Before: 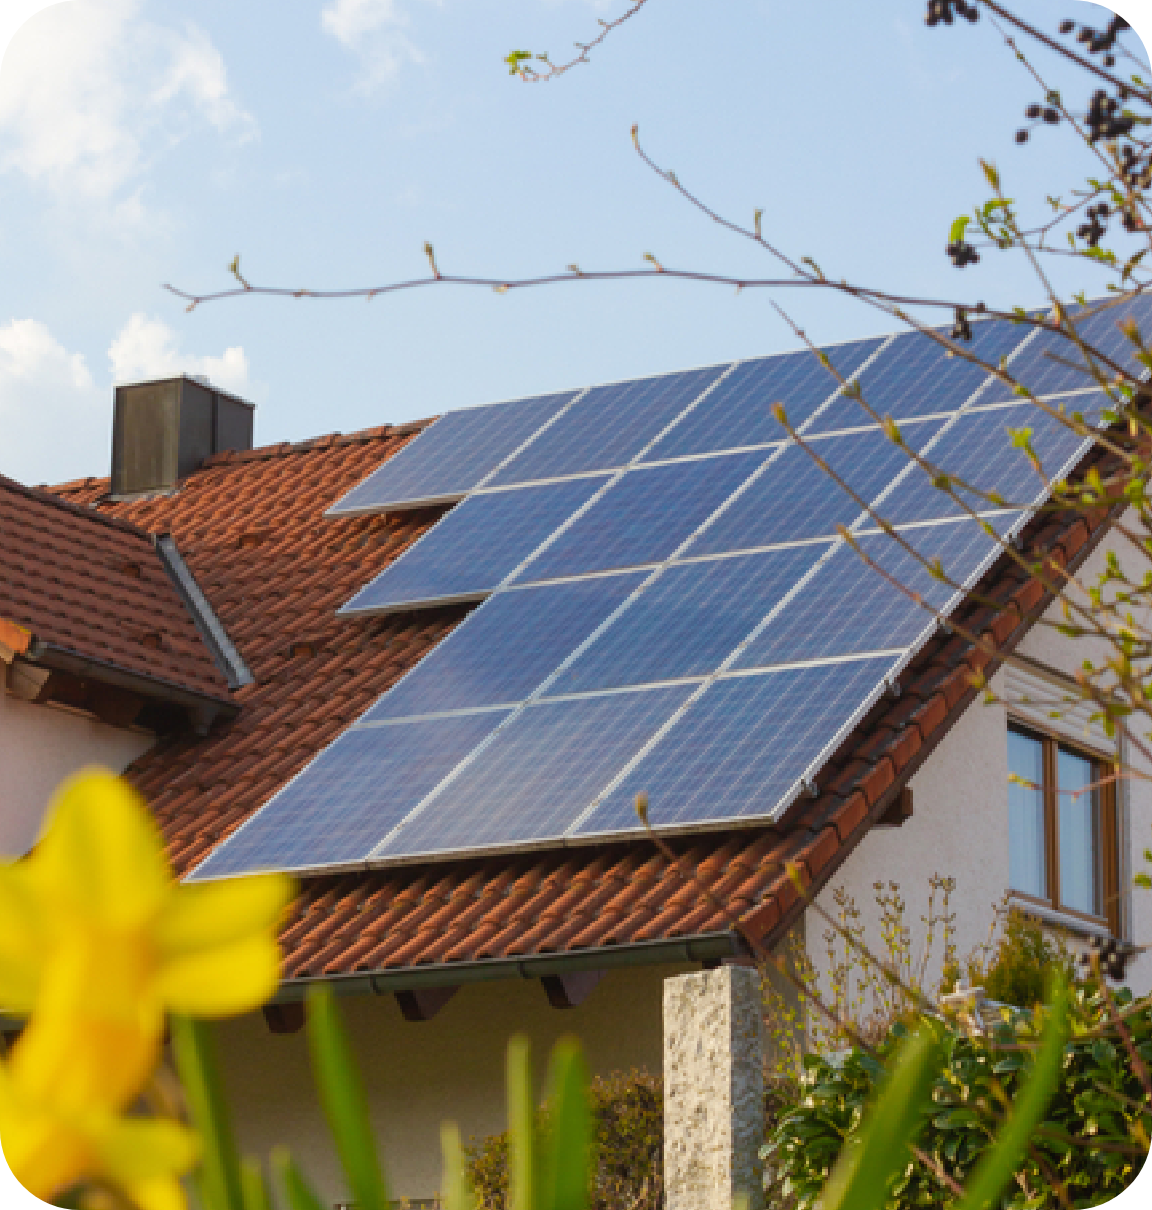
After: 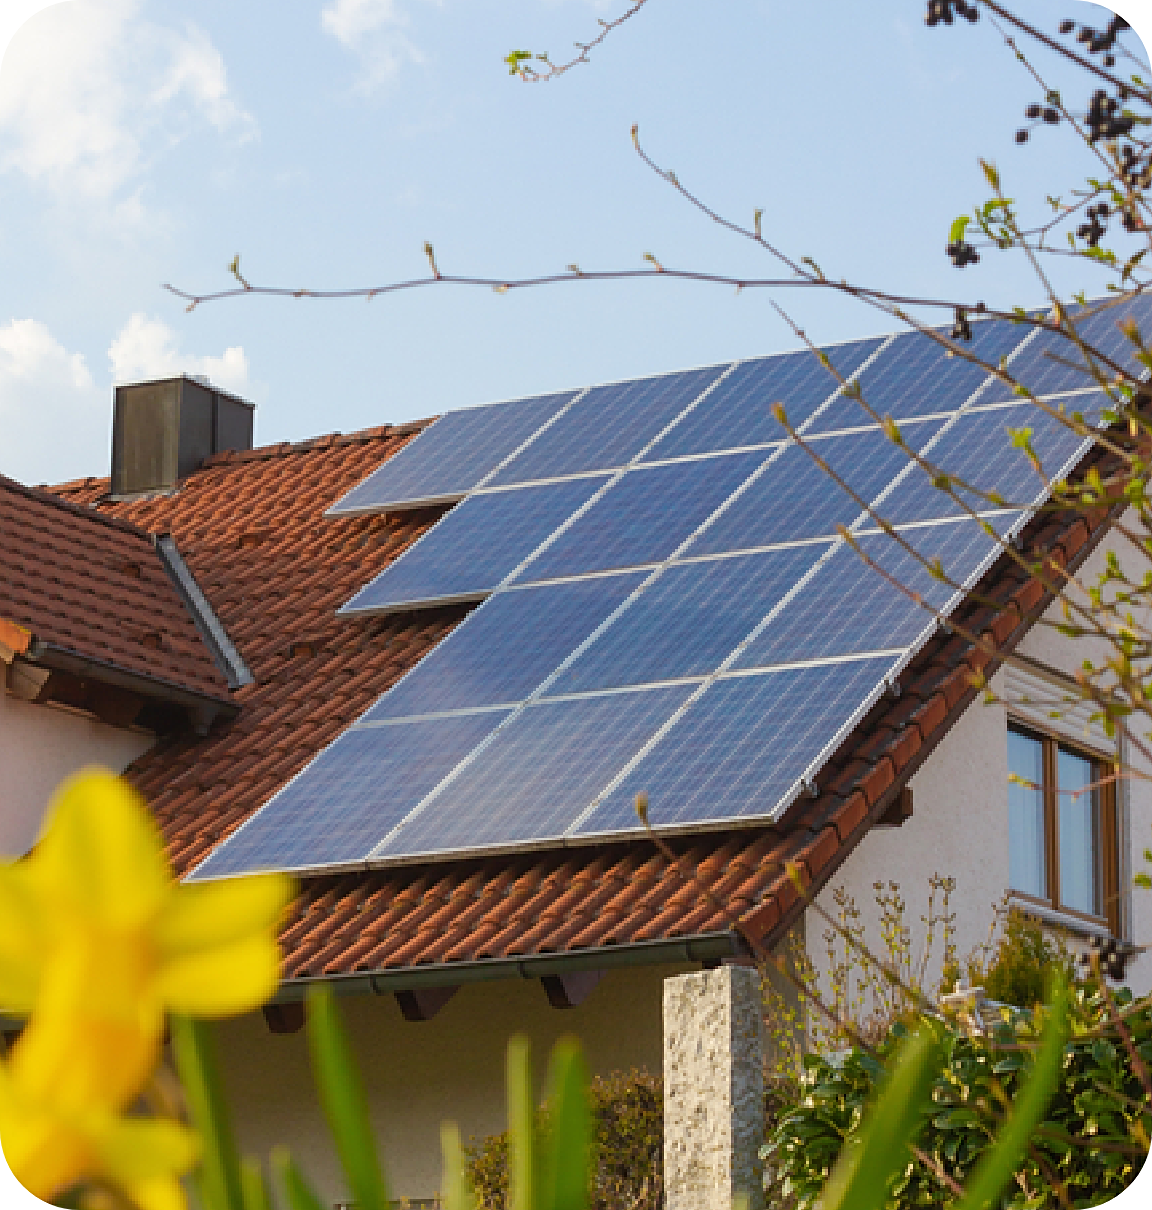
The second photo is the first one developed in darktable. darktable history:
sharpen: on, module defaults
exposure: black level correction 0, compensate exposure bias true, compensate highlight preservation false
levels: mode automatic, black 0.023%, white 99.97%, levels [0.062, 0.494, 0.925]
